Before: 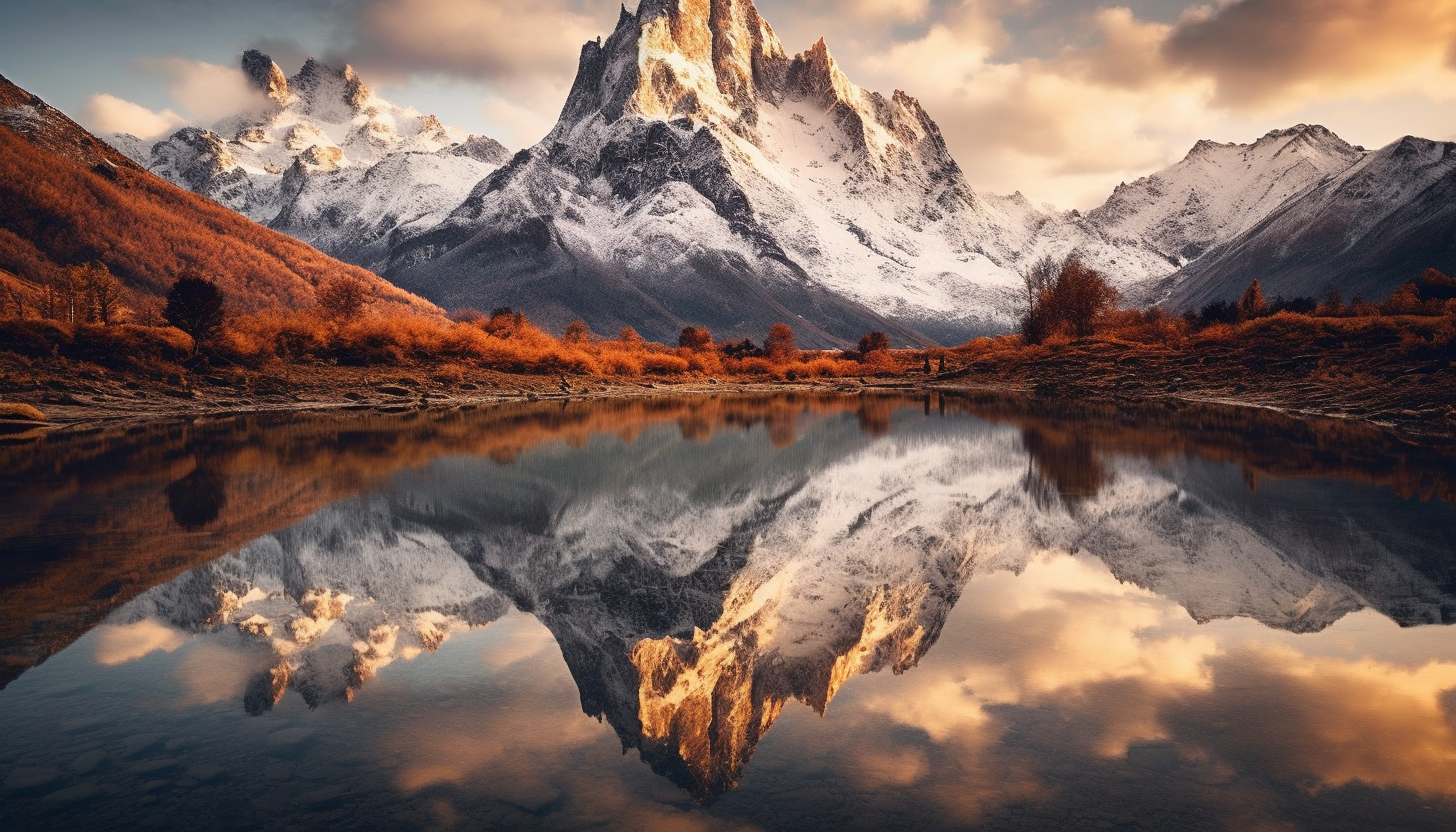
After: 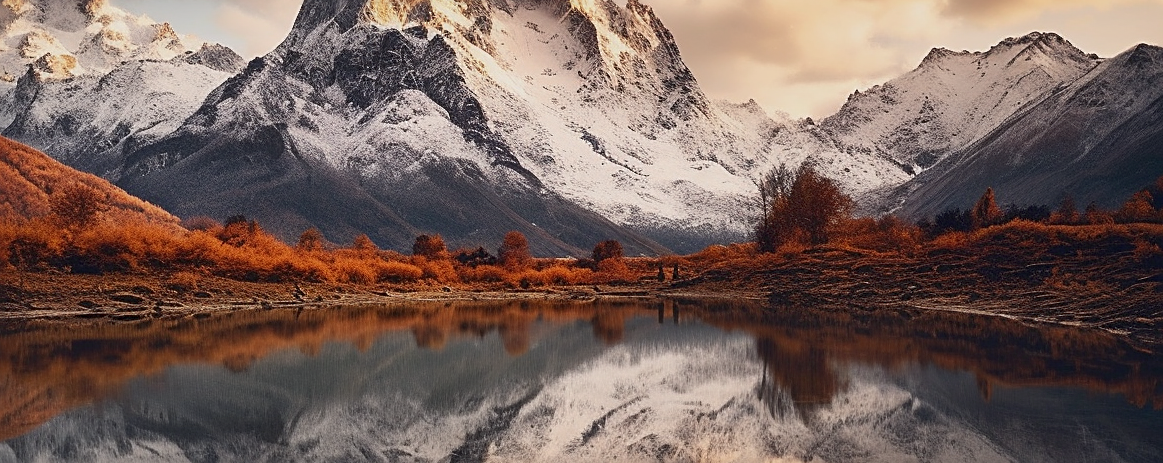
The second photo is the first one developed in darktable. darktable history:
tone equalizer: -8 EV 0.242 EV, -7 EV 0.418 EV, -6 EV 0.397 EV, -5 EV 0.229 EV, -3 EV -0.245 EV, -2 EV -0.44 EV, -1 EV -0.412 EV, +0 EV -0.253 EV
sharpen: on, module defaults
crop: left 18.318%, top 11.085%, right 1.805%, bottom 33.255%
